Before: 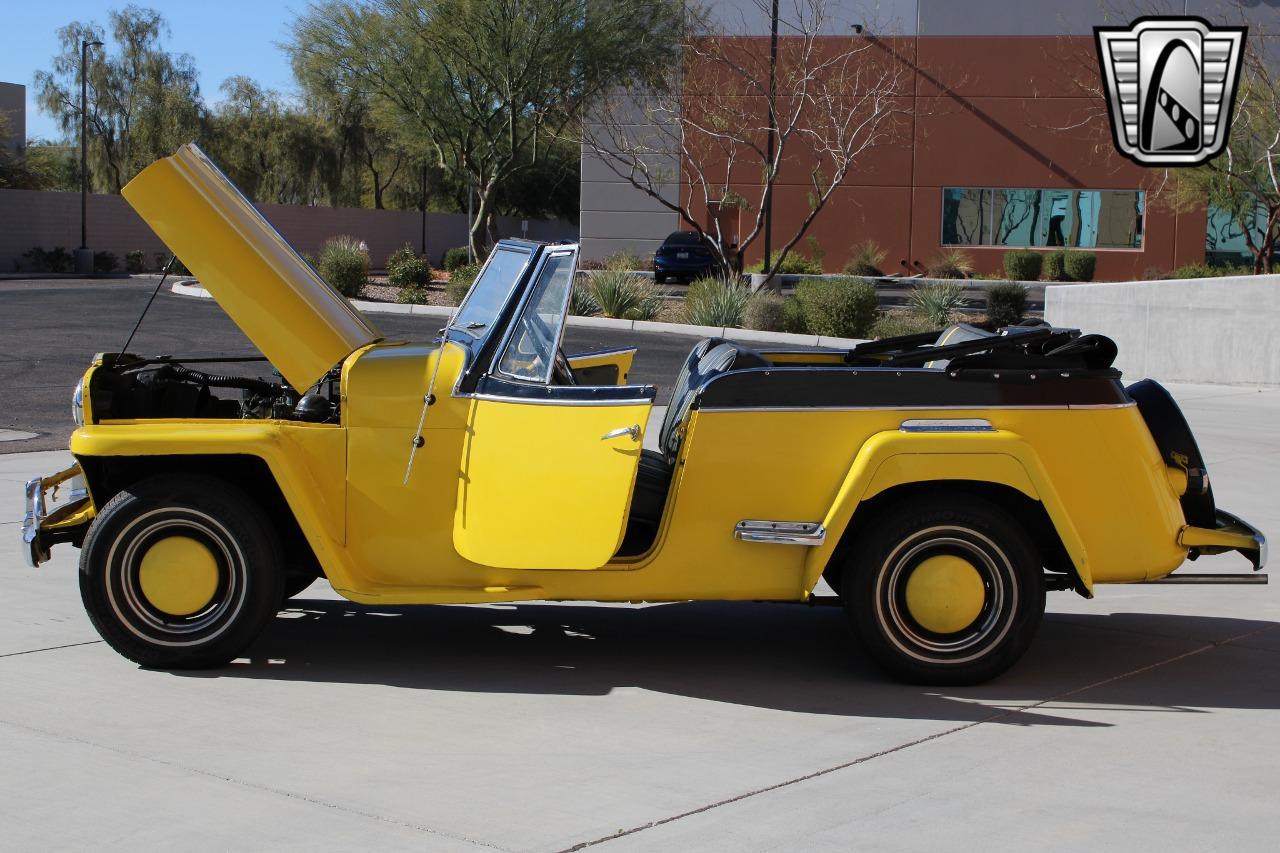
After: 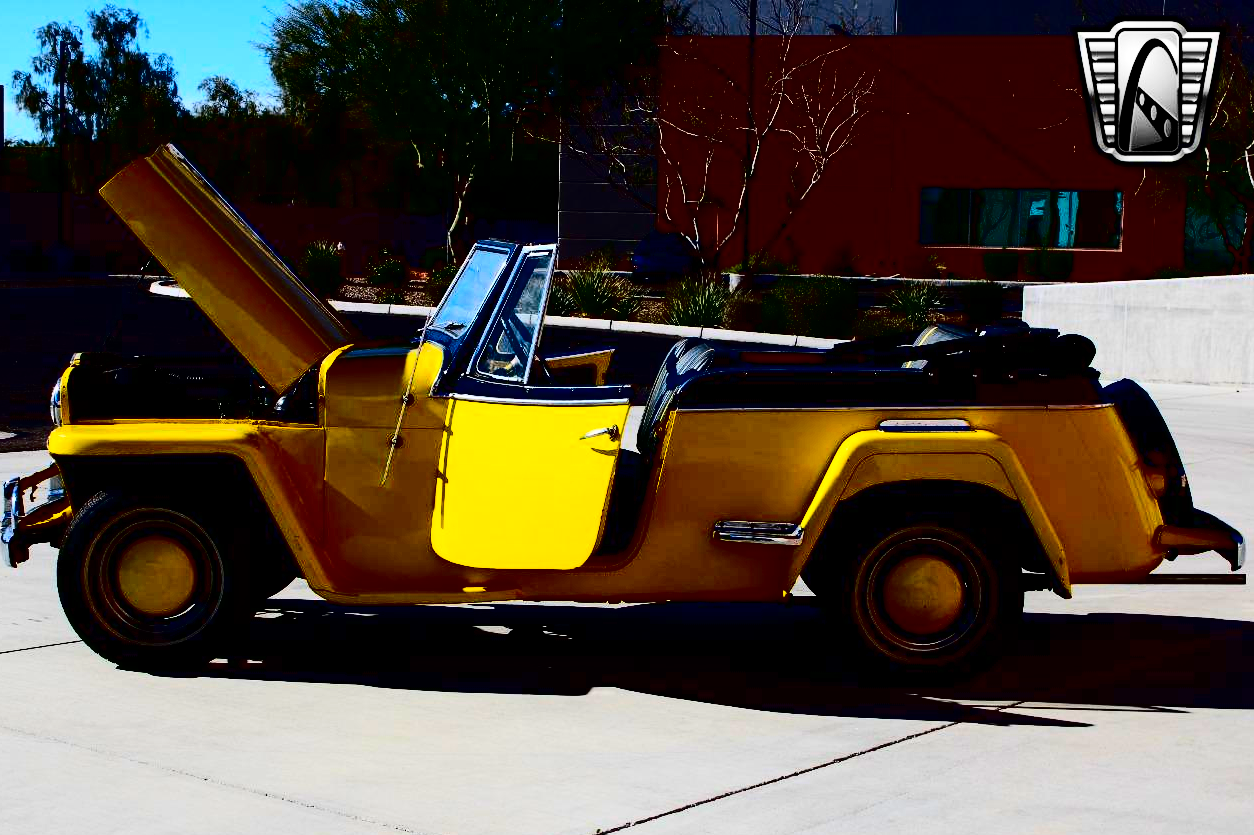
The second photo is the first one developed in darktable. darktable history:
crop: left 1.743%, right 0.268%, bottom 2.011%
contrast brightness saturation: contrast 0.77, brightness -1, saturation 1
